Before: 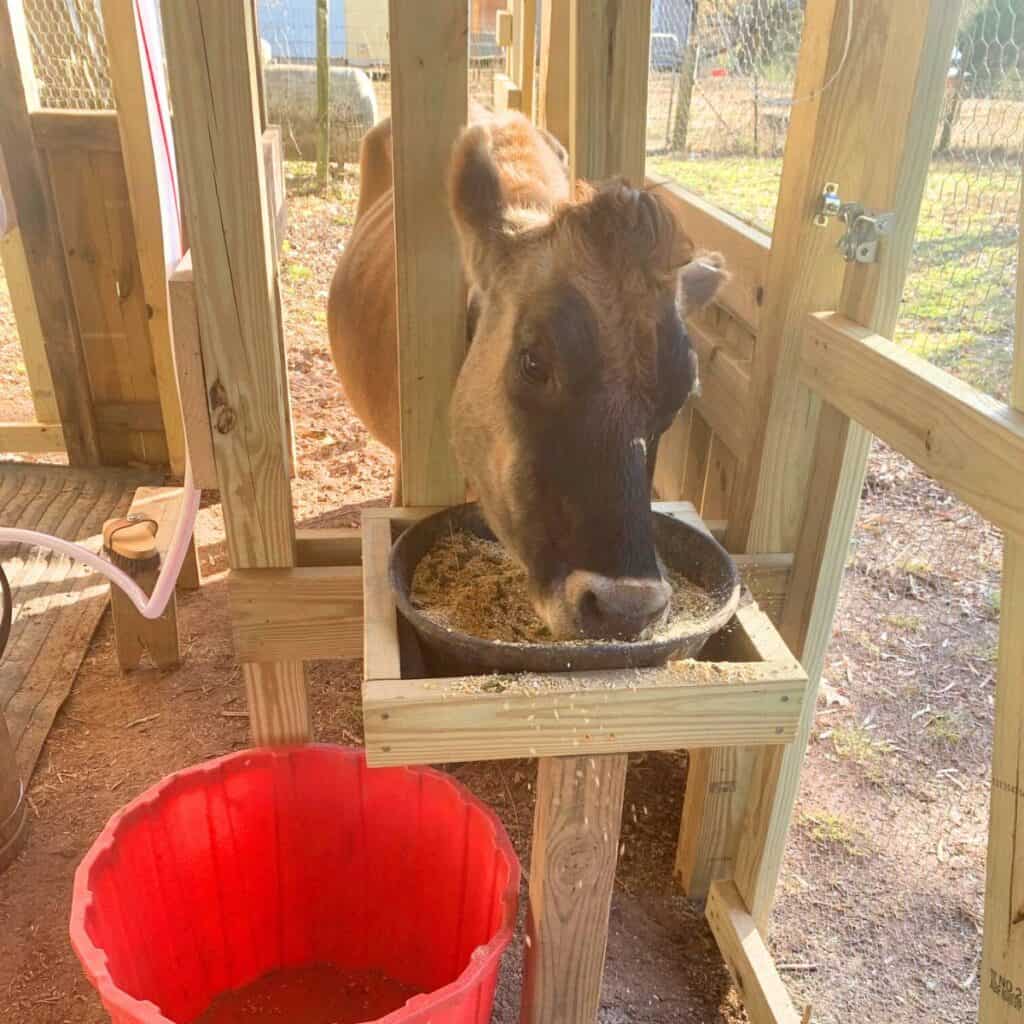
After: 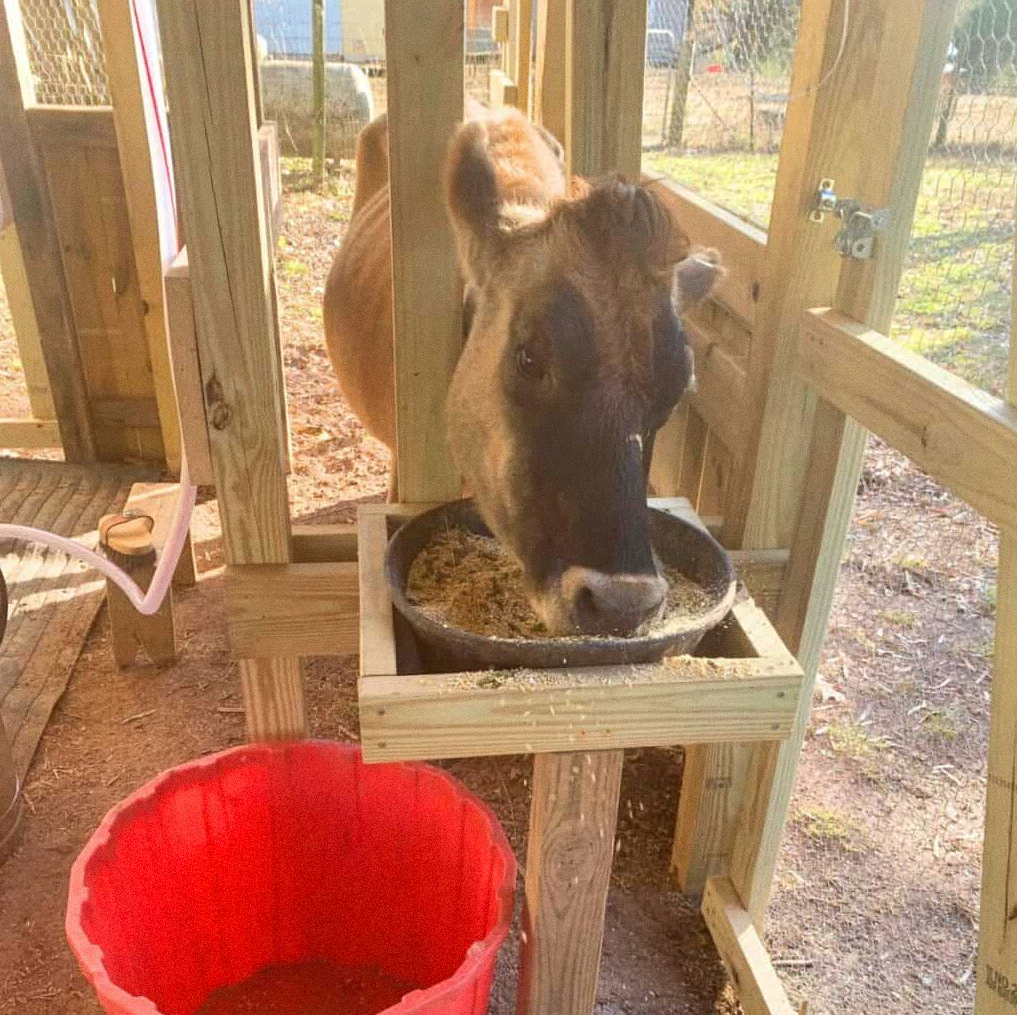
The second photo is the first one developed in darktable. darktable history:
crop: left 0.434%, top 0.485%, right 0.244%, bottom 0.386%
grain: coarseness 0.09 ISO
